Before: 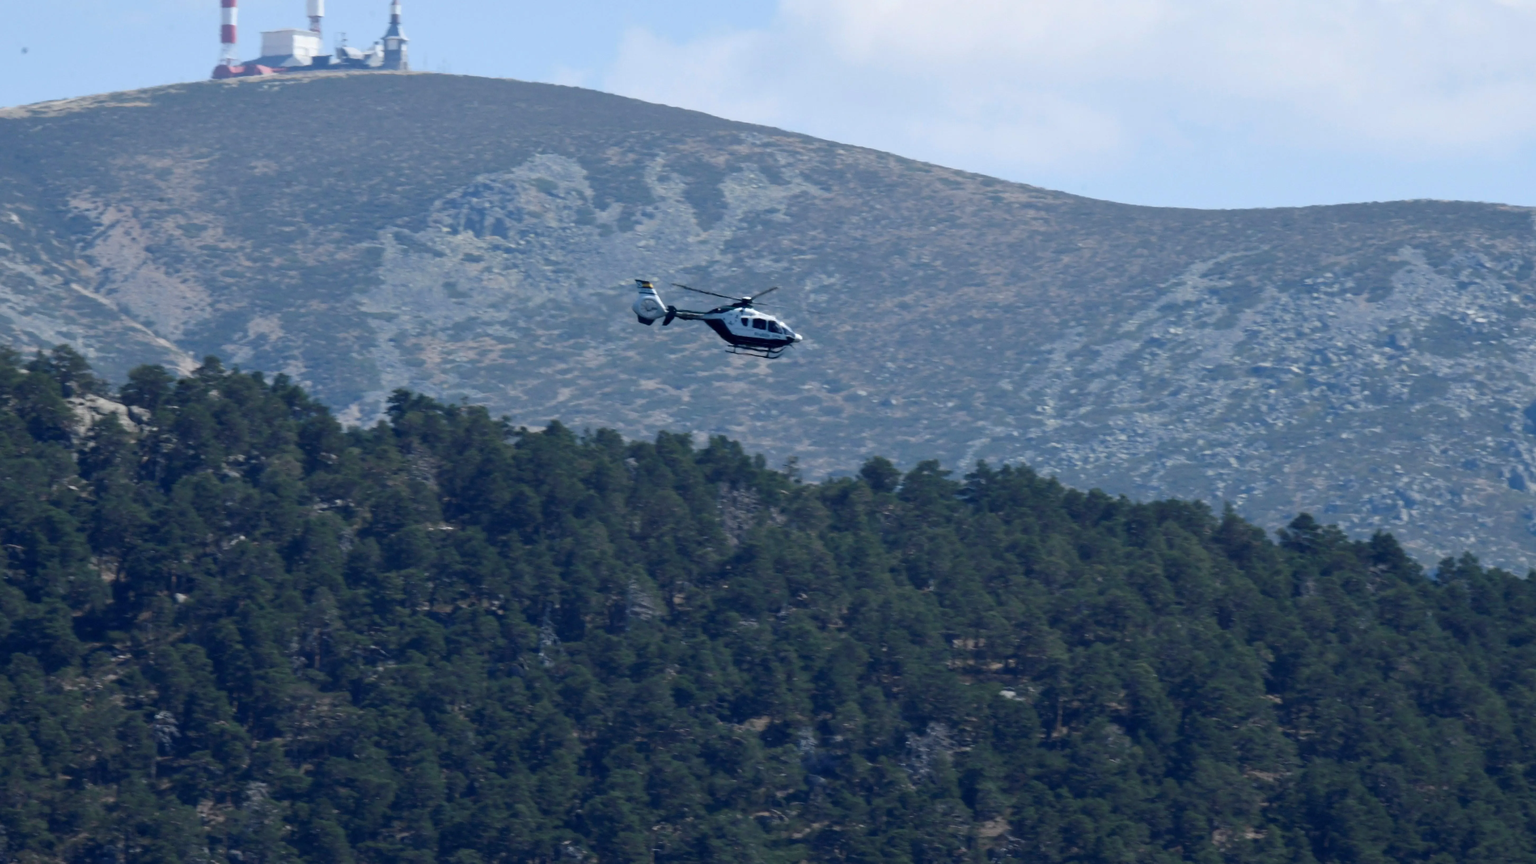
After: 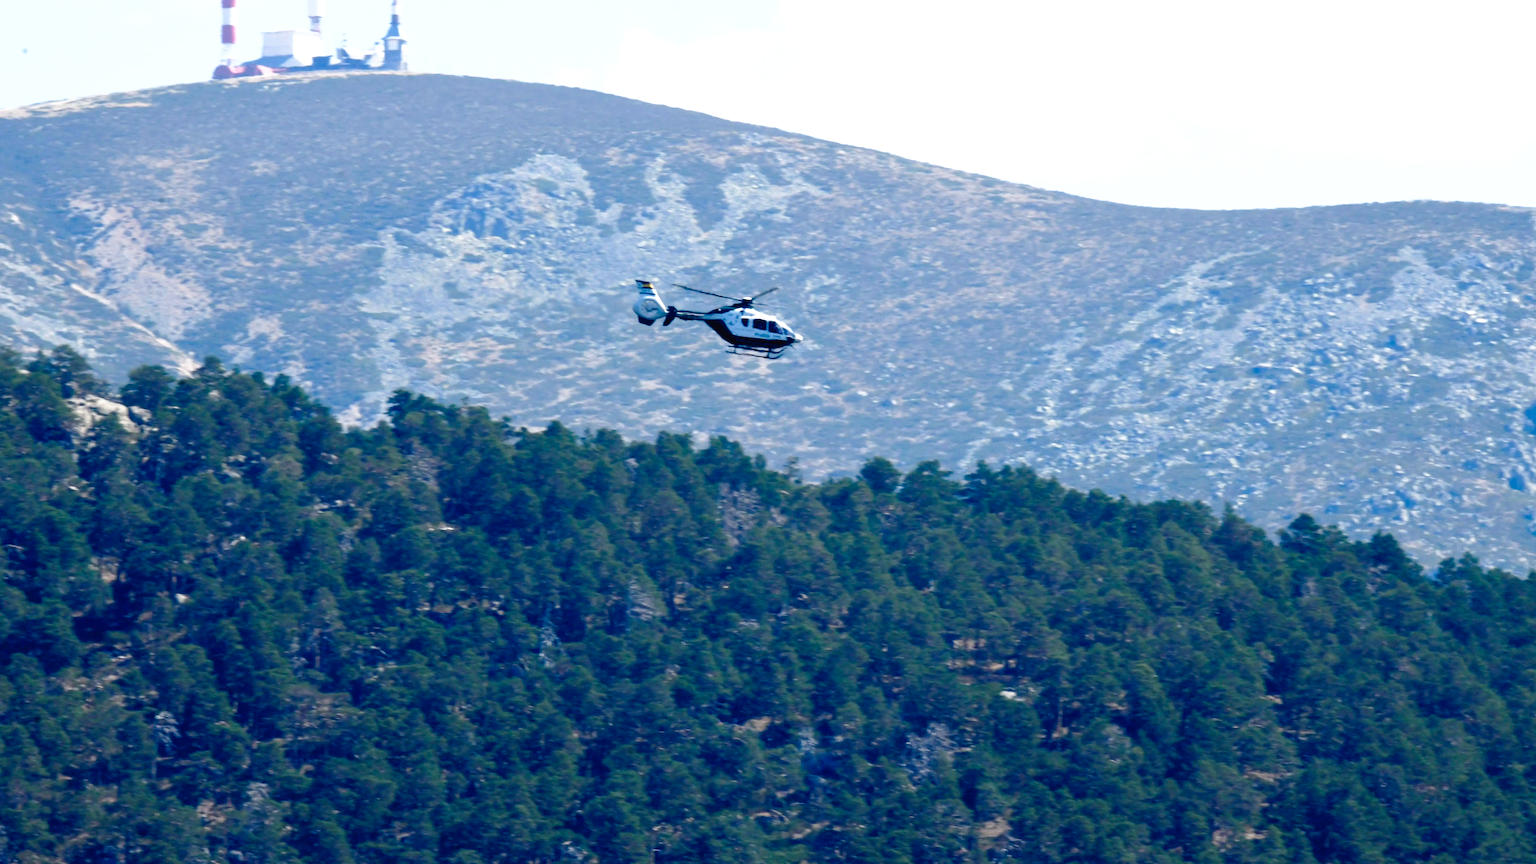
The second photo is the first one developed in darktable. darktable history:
tone curve: curves: ch0 [(0, 0) (0.003, 0.022) (0.011, 0.025) (0.025, 0.025) (0.044, 0.029) (0.069, 0.042) (0.1, 0.068) (0.136, 0.118) (0.177, 0.176) (0.224, 0.233) (0.277, 0.299) (0.335, 0.371) (0.399, 0.448) (0.468, 0.526) (0.543, 0.605) (0.623, 0.684) (0.709, 0.775) (0.801, 0.869) (0.898, 0.957) (1, 1)], preserve colors none
color balance rgb: highlights gain › chroma 2.009%, highlights gain › hue 65.32°, linear chroma grading › global chroma 14.415%, perceptual saturation grading › global saturation 20%, perceptual saturation grading › highlights -49.408%, perceptual saturation grading › shadows 26.073%, perceptual brilliance grading › highlights 11.768%, global vibrance 20%
exposure: black level correction 0, exposure 0.4 EV, compensate exposure bias true, compensate highlight preservation false
